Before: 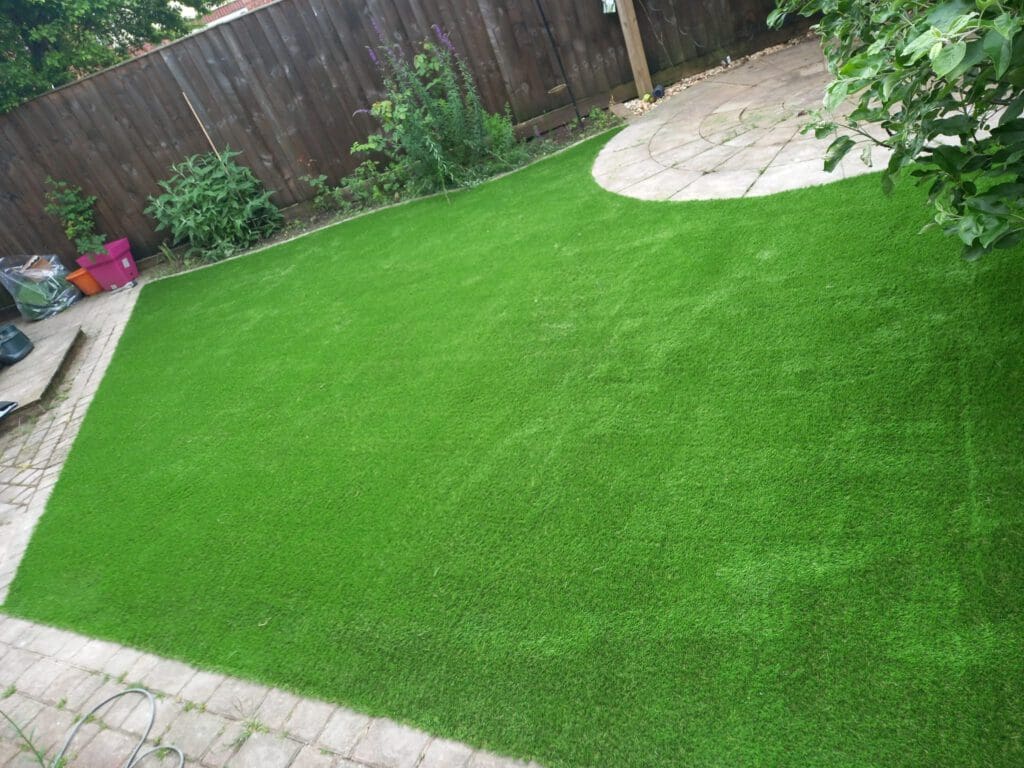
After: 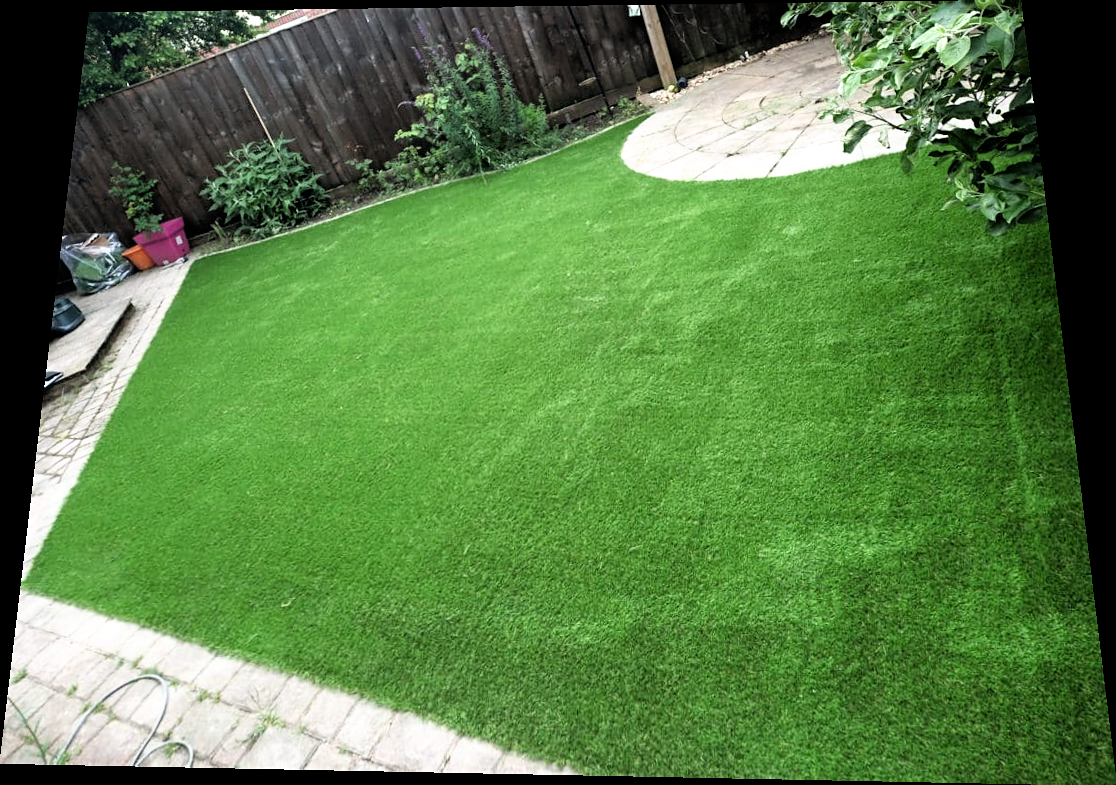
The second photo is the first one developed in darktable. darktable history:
rotate and perspective: rotation 0.128°, lens shift (vertical) -0.181, lens shift (horizontal) -0.044, shear 0.001, automatic cropping off
sharpen: amount 0.2
filmic rgb: black relative exposure -3.57 EV, white relative exposure 2.29 EV, hardness 3.41
